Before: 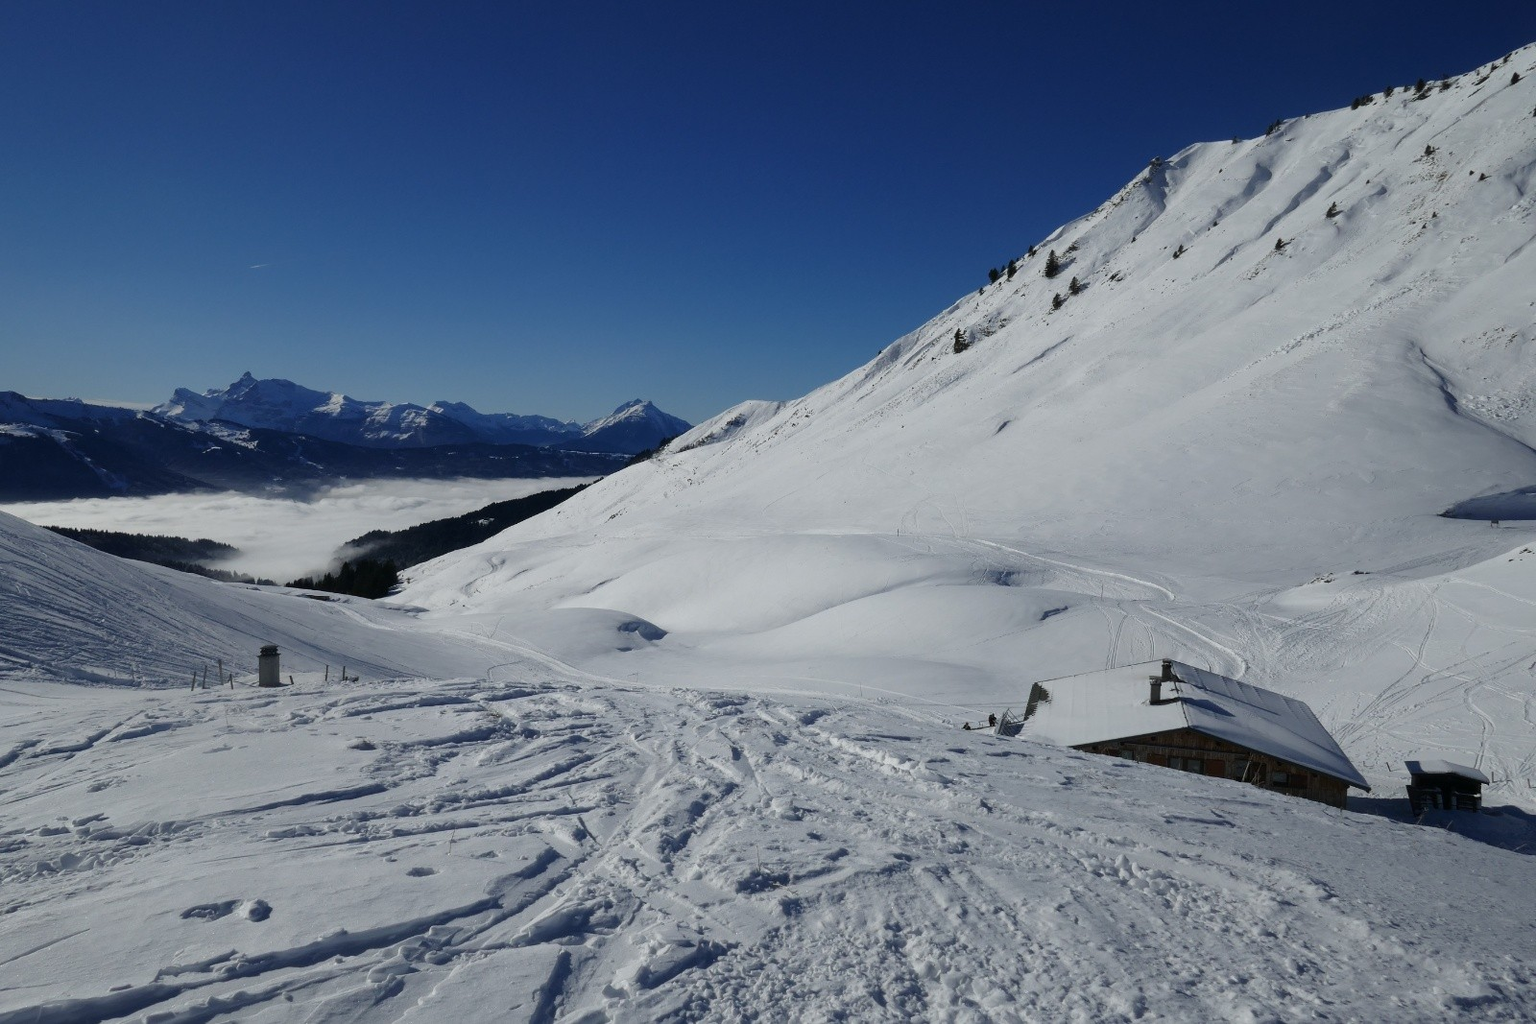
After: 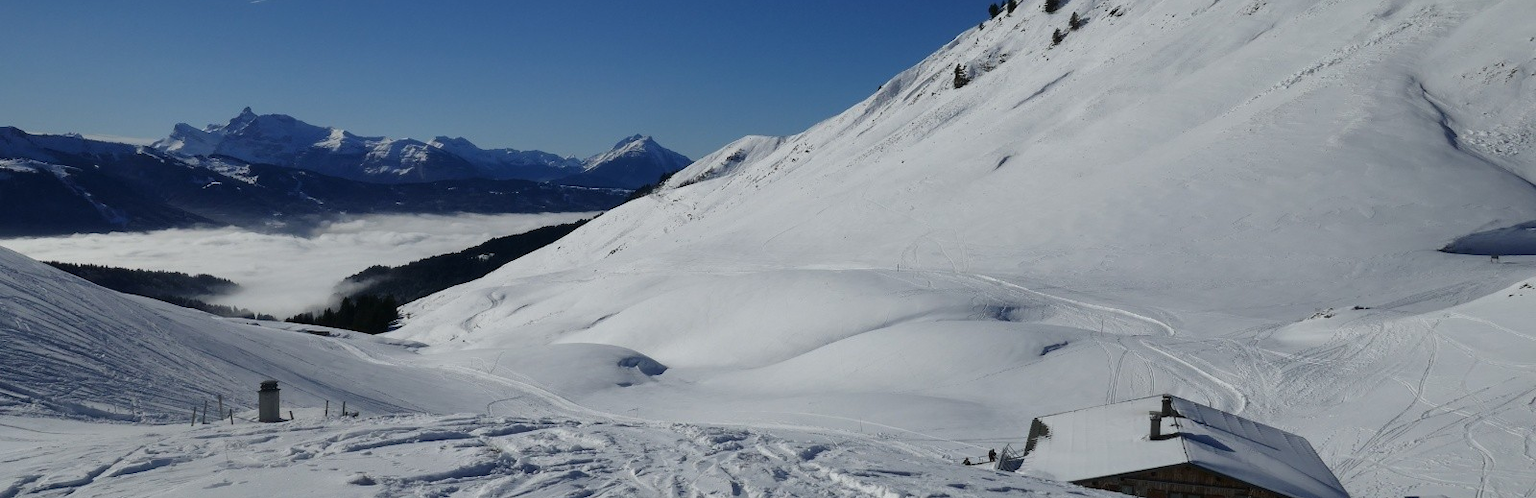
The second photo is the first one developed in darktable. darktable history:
shadows and highlights: shadows 36.86, highlights -27.99, soften with gaussian
crop and rotate: top 25.922%, bottom 25.37%
